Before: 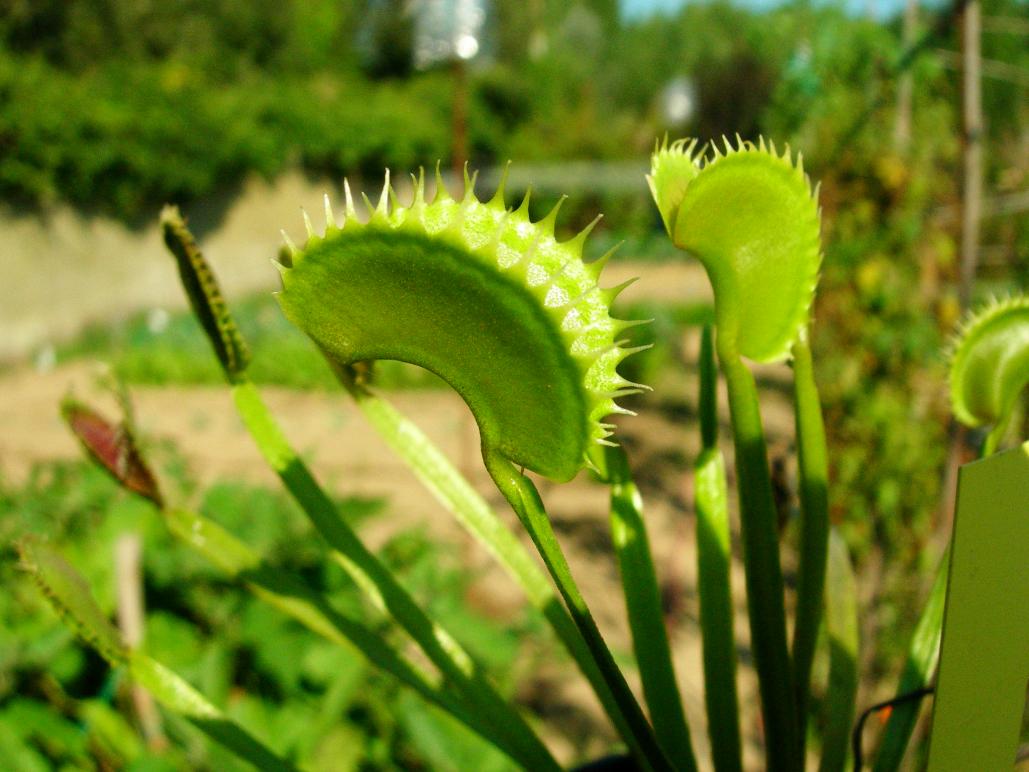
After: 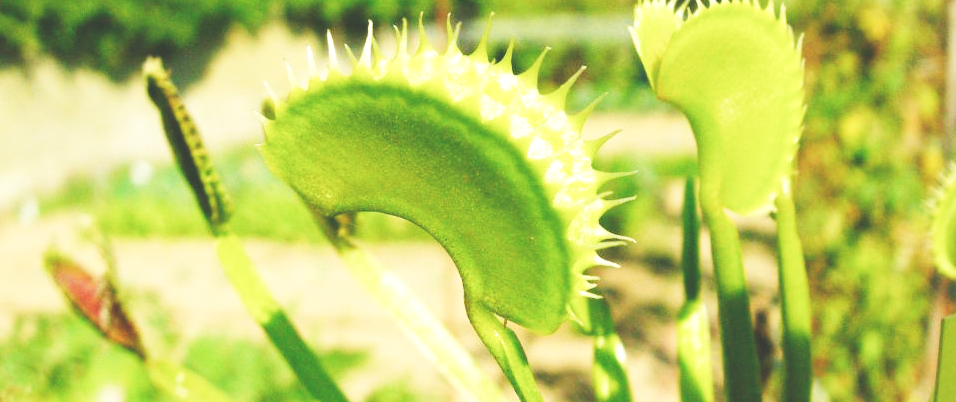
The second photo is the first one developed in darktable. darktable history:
crop: left 1.744%, top 19.225%, right 5.069%, bottom 28.357%
base curve: curves: ch0 [(0, 0.003) (0.001, 0.002) (0.006, 0.004) (0.02, 0.022) (0.048, 0.086) (0.094, 0.234) (0.162, 0.431) (0.258, 0.629) (0.385, 0.8) (0.548, 0.918) (0.751, 0.988) (1, 1)], preserve colors none
exposure: black level correction -0.028, compensate highlight preservation false
